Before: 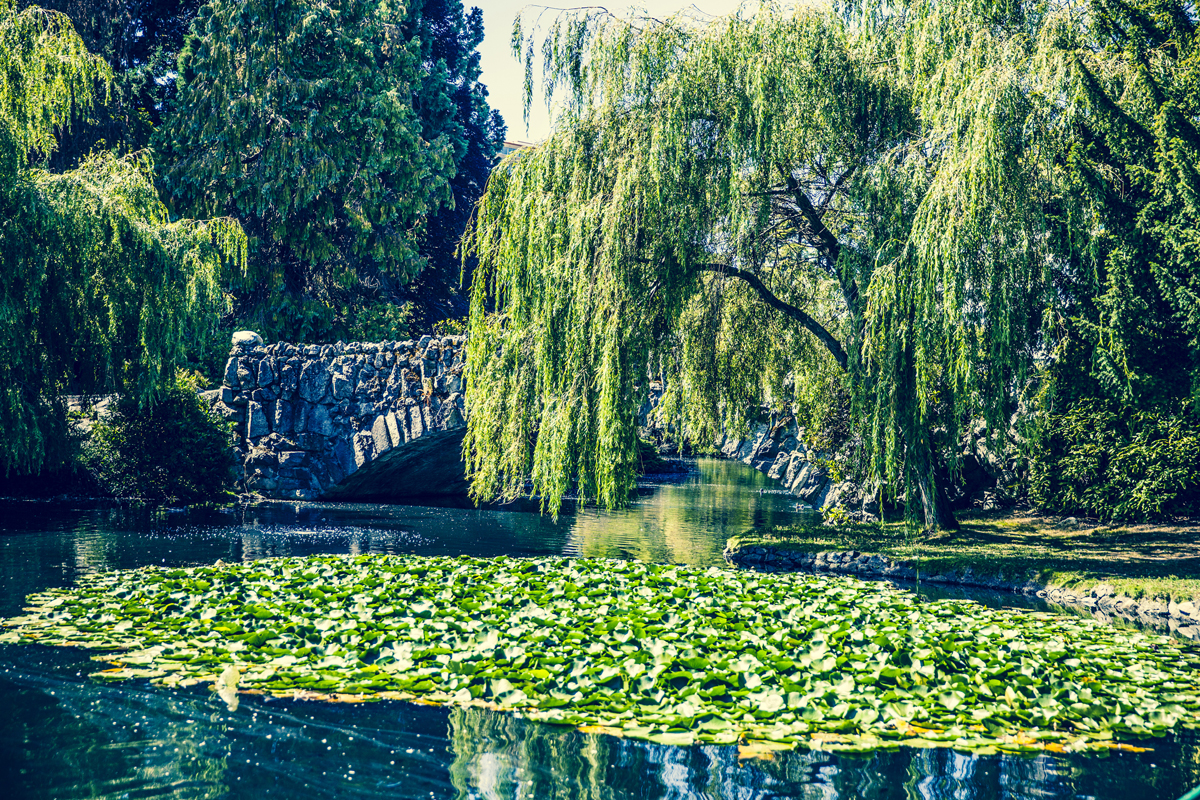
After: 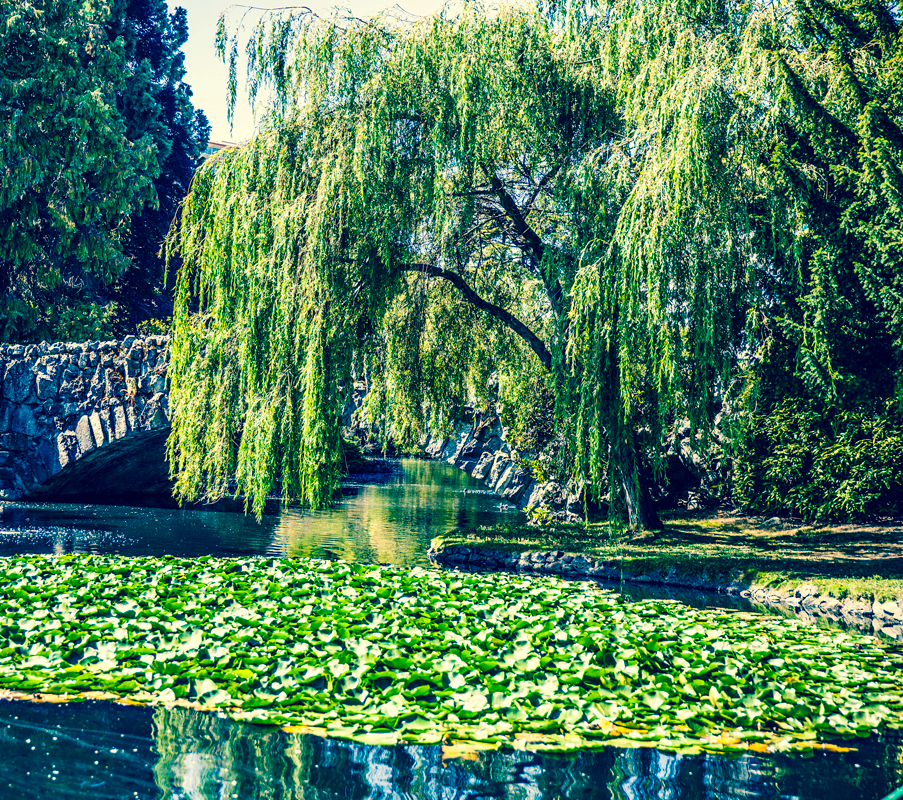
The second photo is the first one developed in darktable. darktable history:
exposure: exposure 0.081 EV, compensate highlight preservation false
haze removal: compatibility mode true, adaptive false
crop and rotate: left 24.725%
